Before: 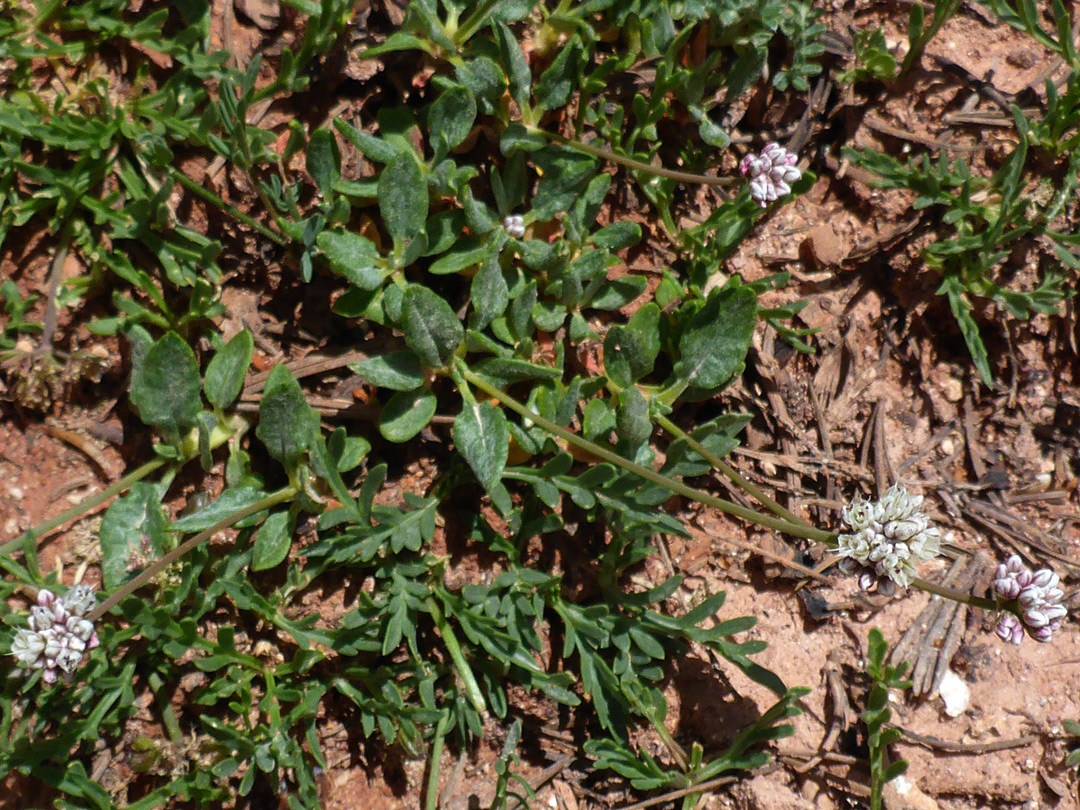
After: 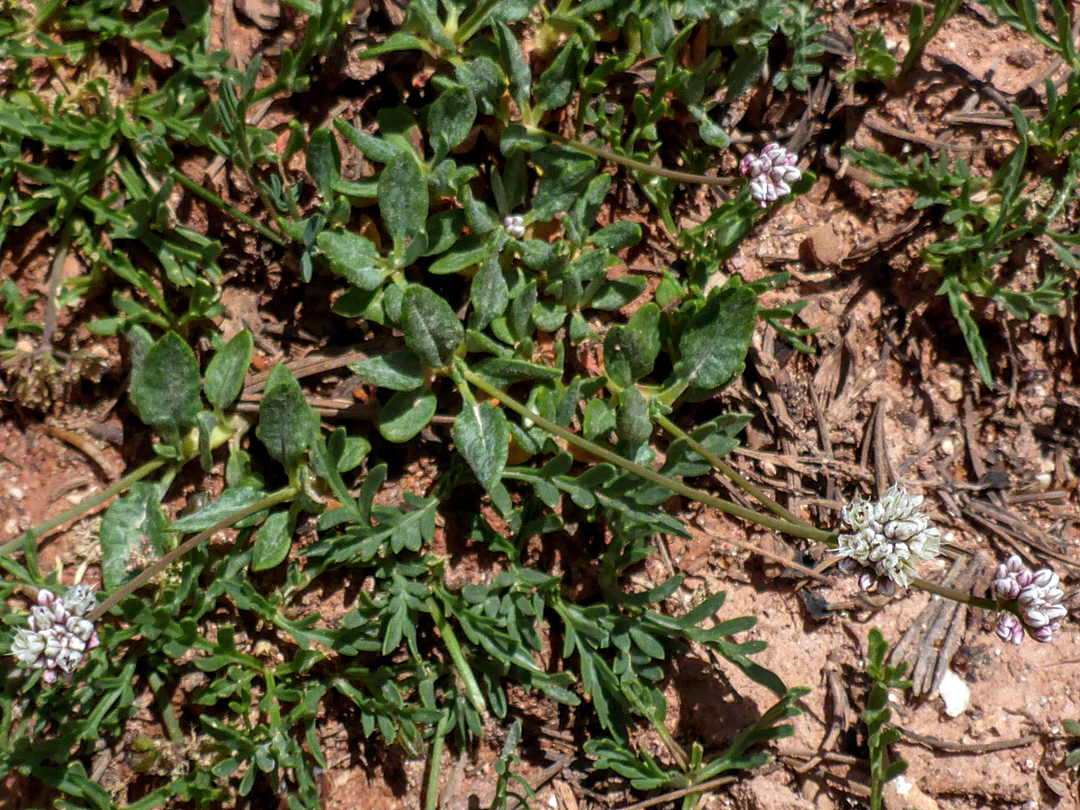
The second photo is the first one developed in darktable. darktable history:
shadows and highlights: shadows 25, highlights -25
local contrast: detail 130%
